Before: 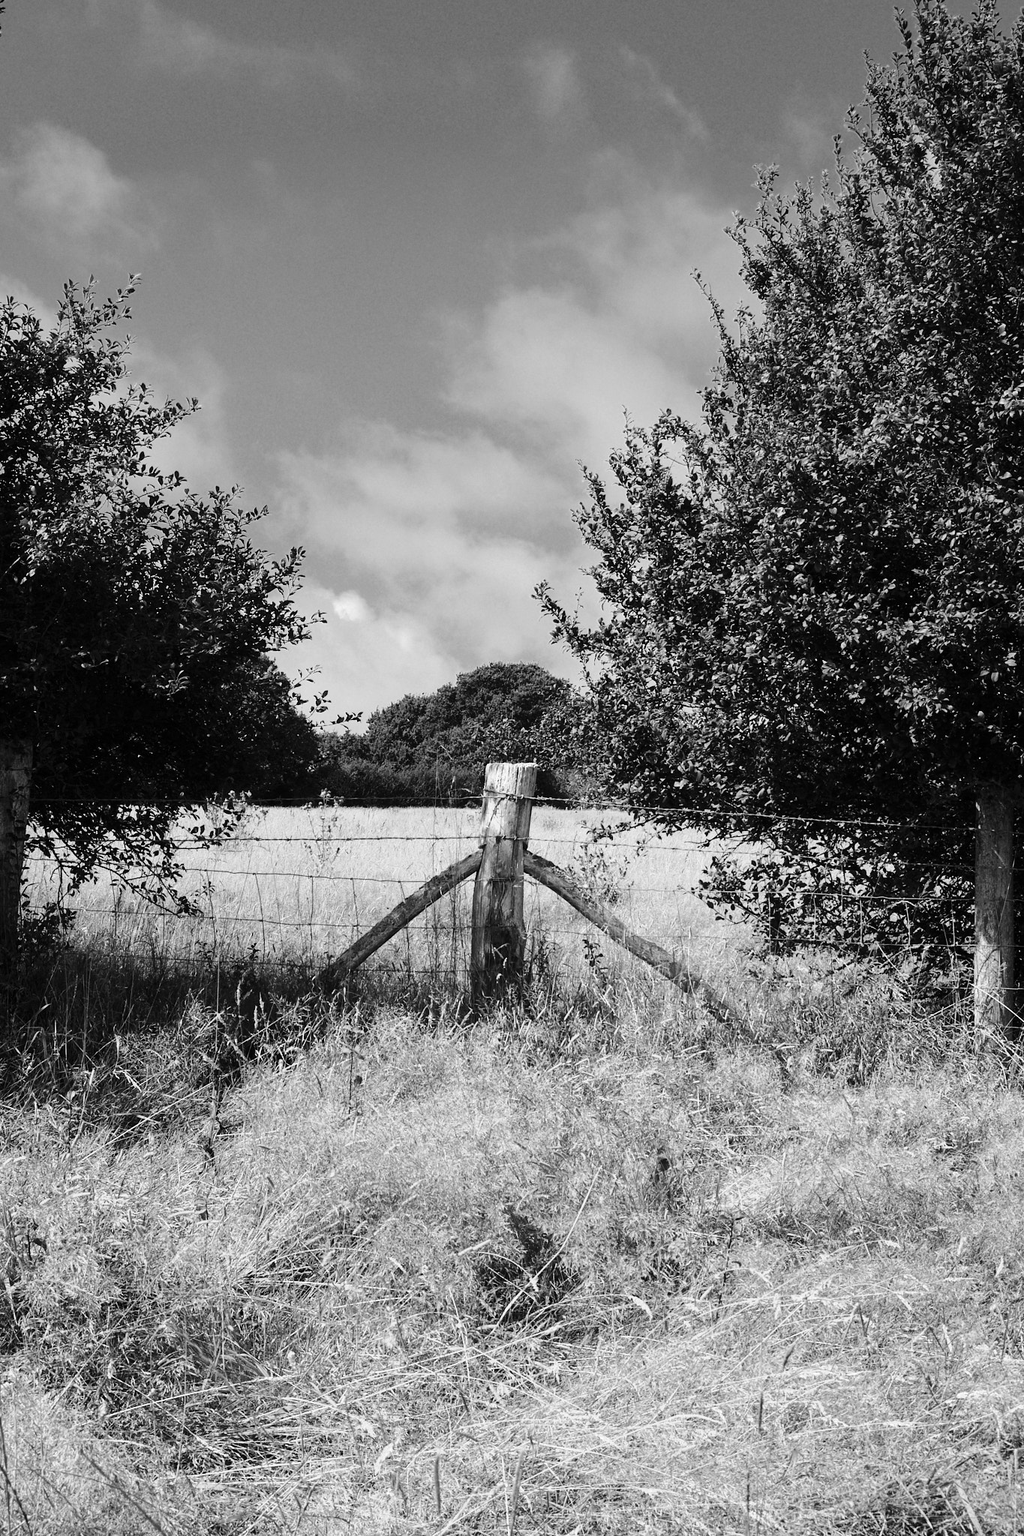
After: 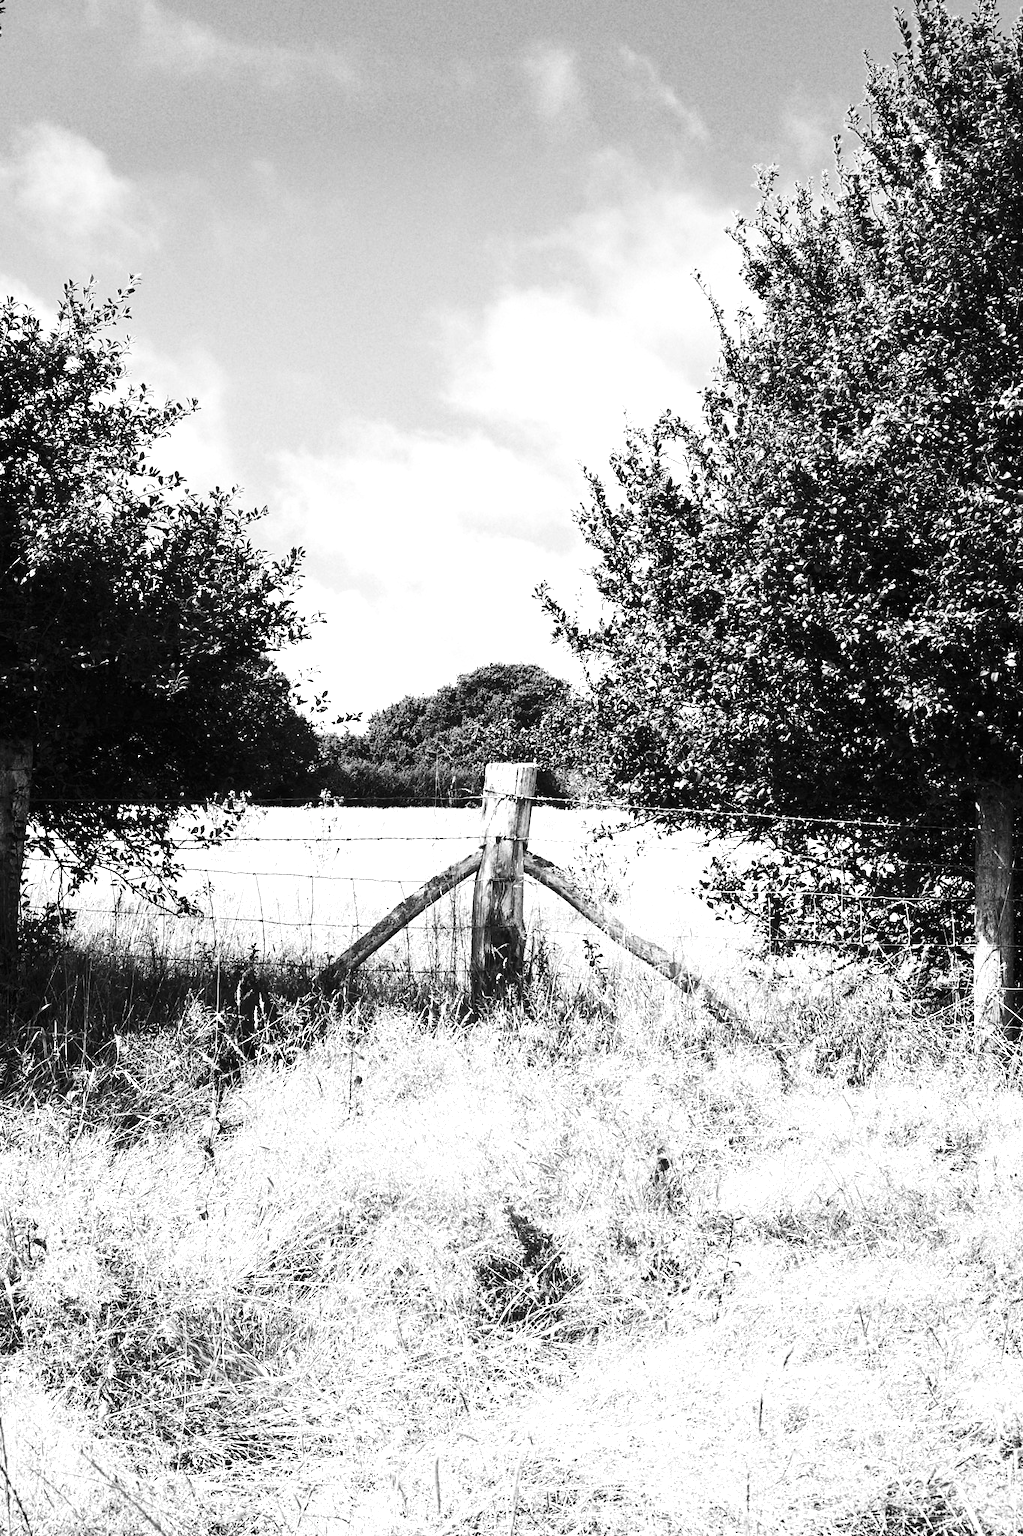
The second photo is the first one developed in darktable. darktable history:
contrast brightness saturation: contrast 0.22
white balance: emerald 1
exposure: black level correction 0, exposure 1.198 EV, compensate exposure bias true, compensate highlight preservation false
tone equalizer: on, module defaults
